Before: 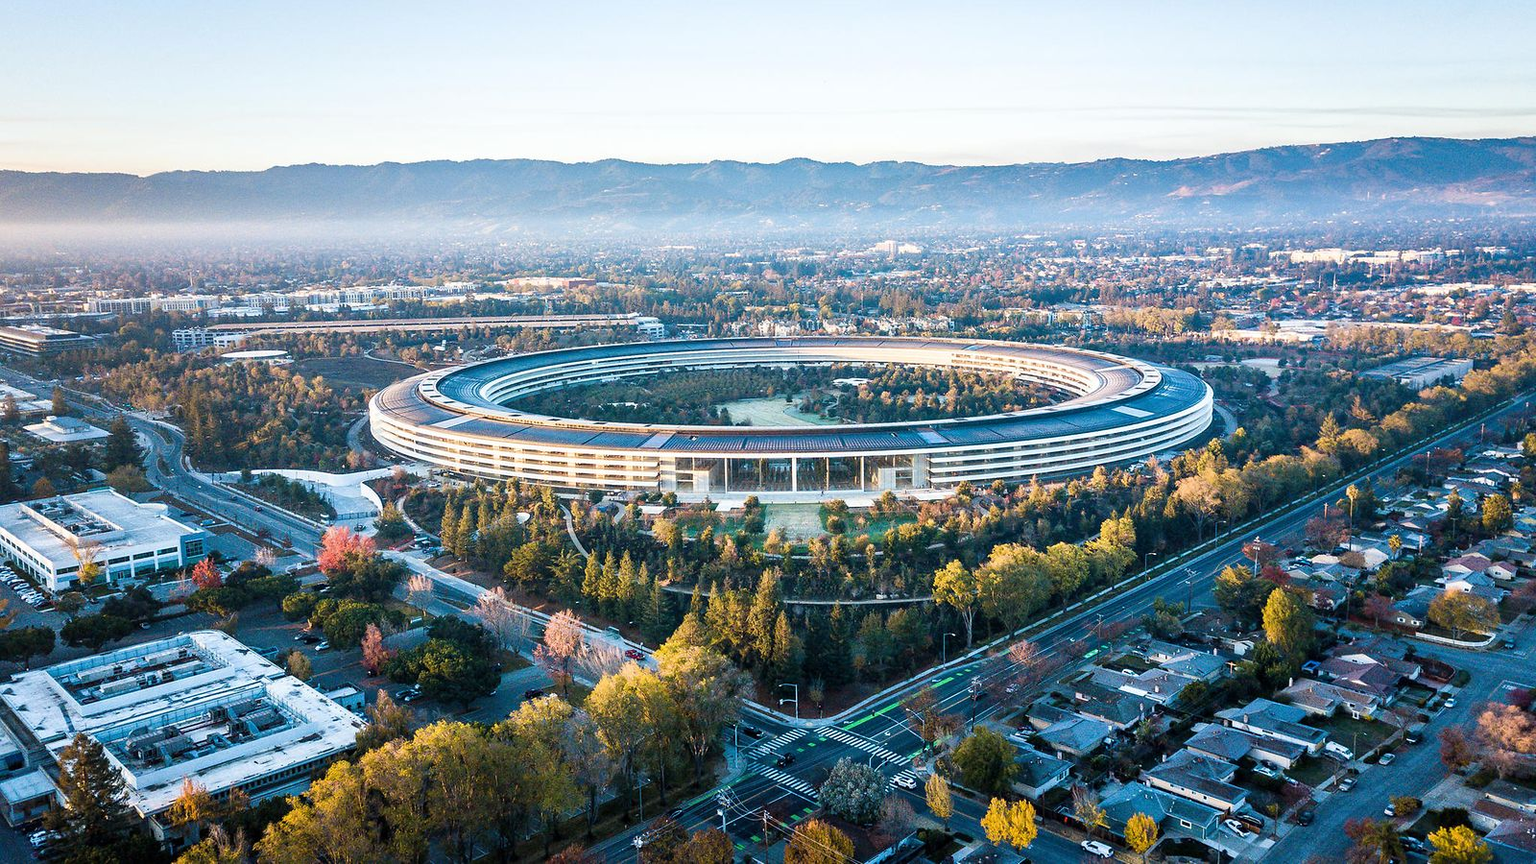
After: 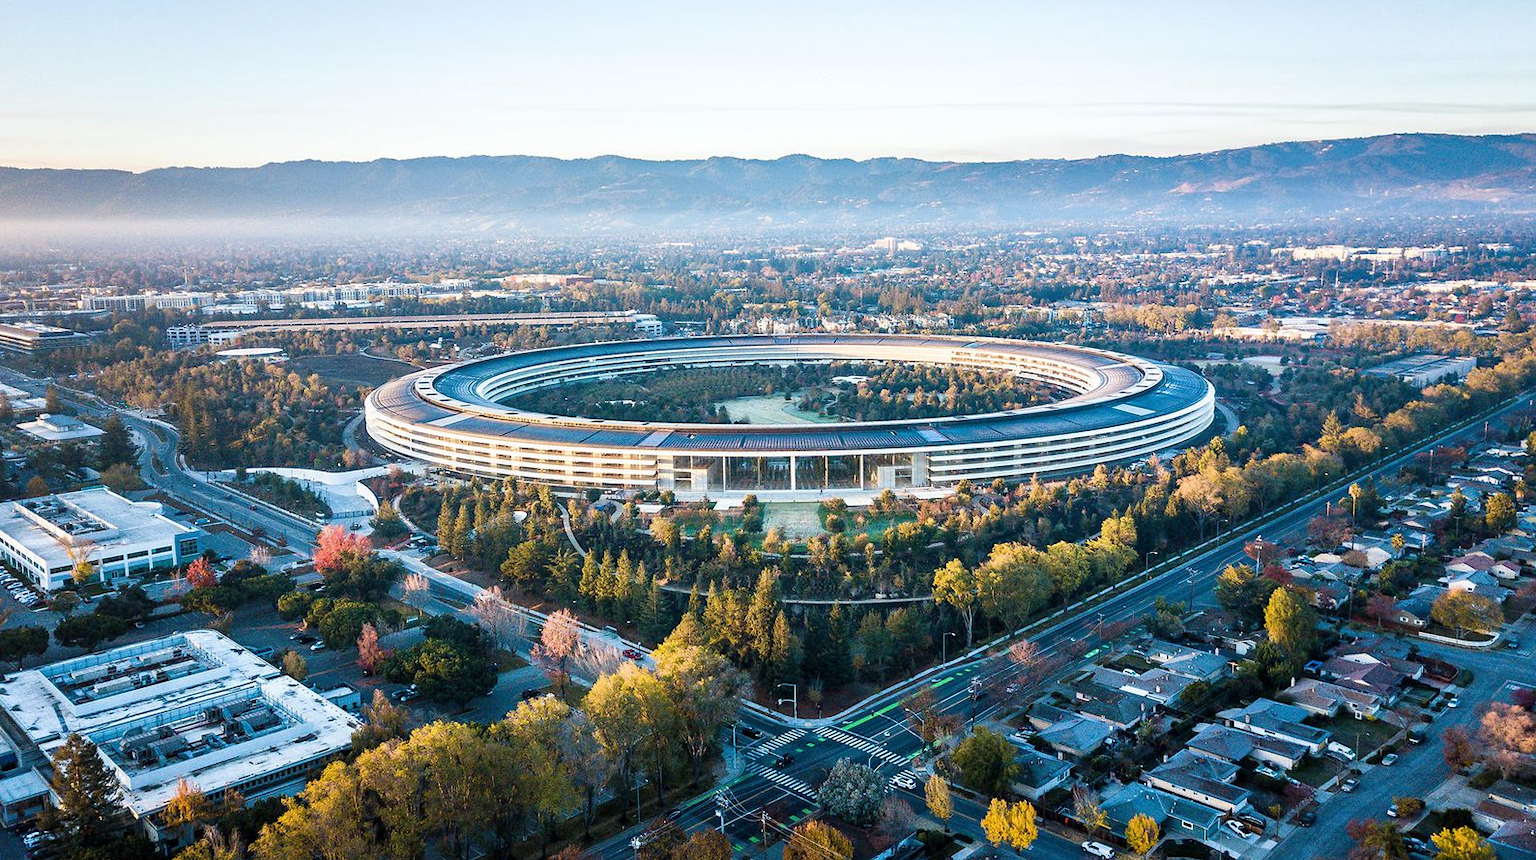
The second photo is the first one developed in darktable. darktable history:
crop: left 0.481%, top 0.654%, right 0.163%, bottom 0.441%
